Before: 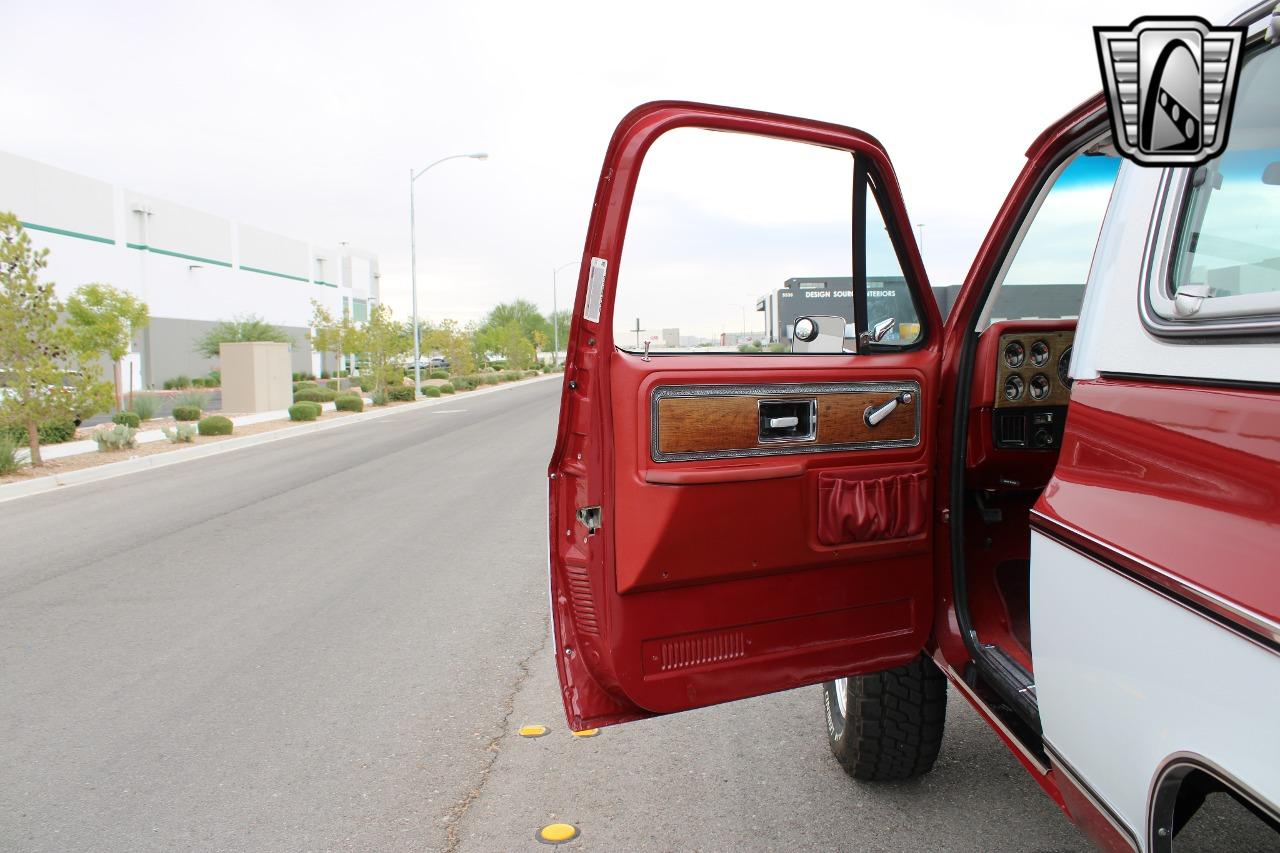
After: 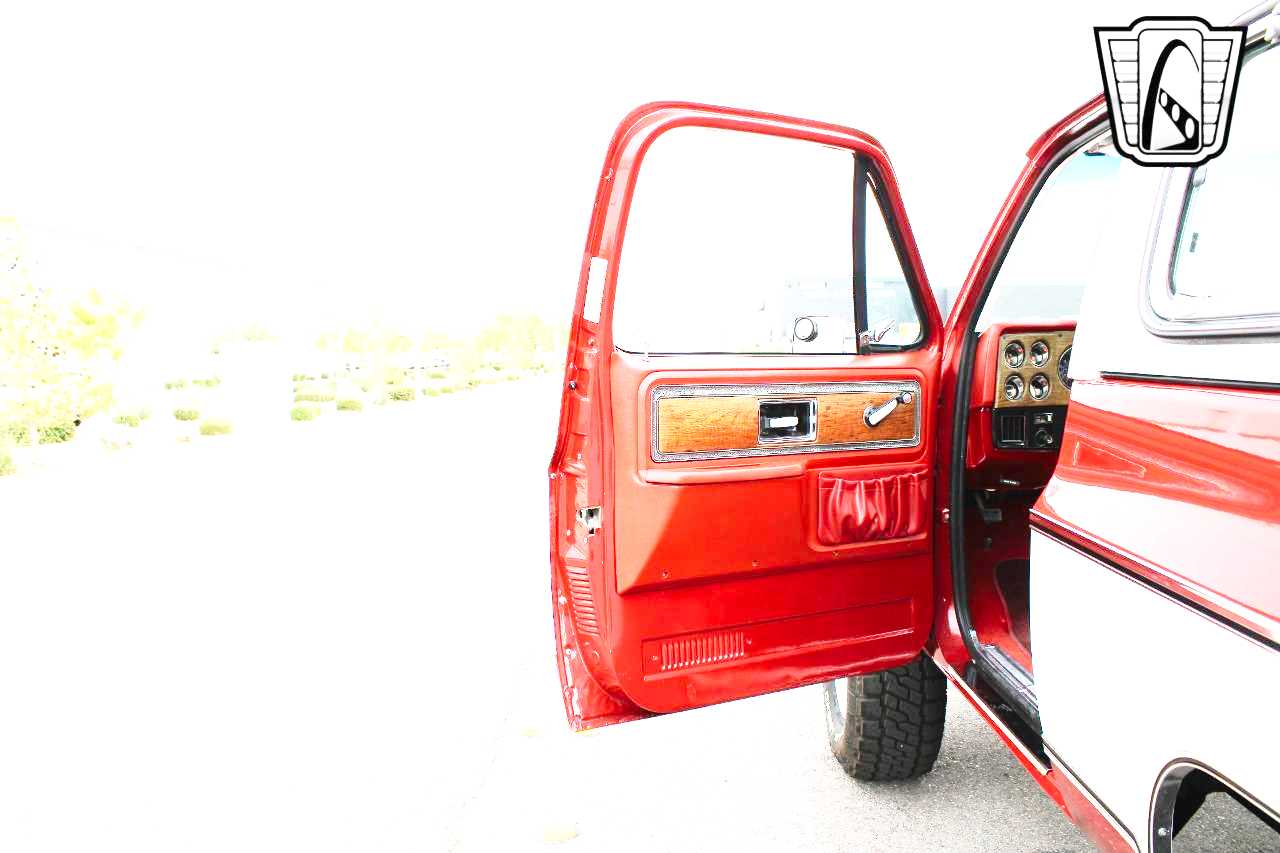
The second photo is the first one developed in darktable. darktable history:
base curve: curves: ch0 [(0, 0) (0.028, 0.03) (0.121, 0.232) (0.46, 0.748) (0.859, 0.968) (1, 1)], preserve colors none
exposure: black level correction 0, exposure 1.924 EV, compensate highlight preservation false
